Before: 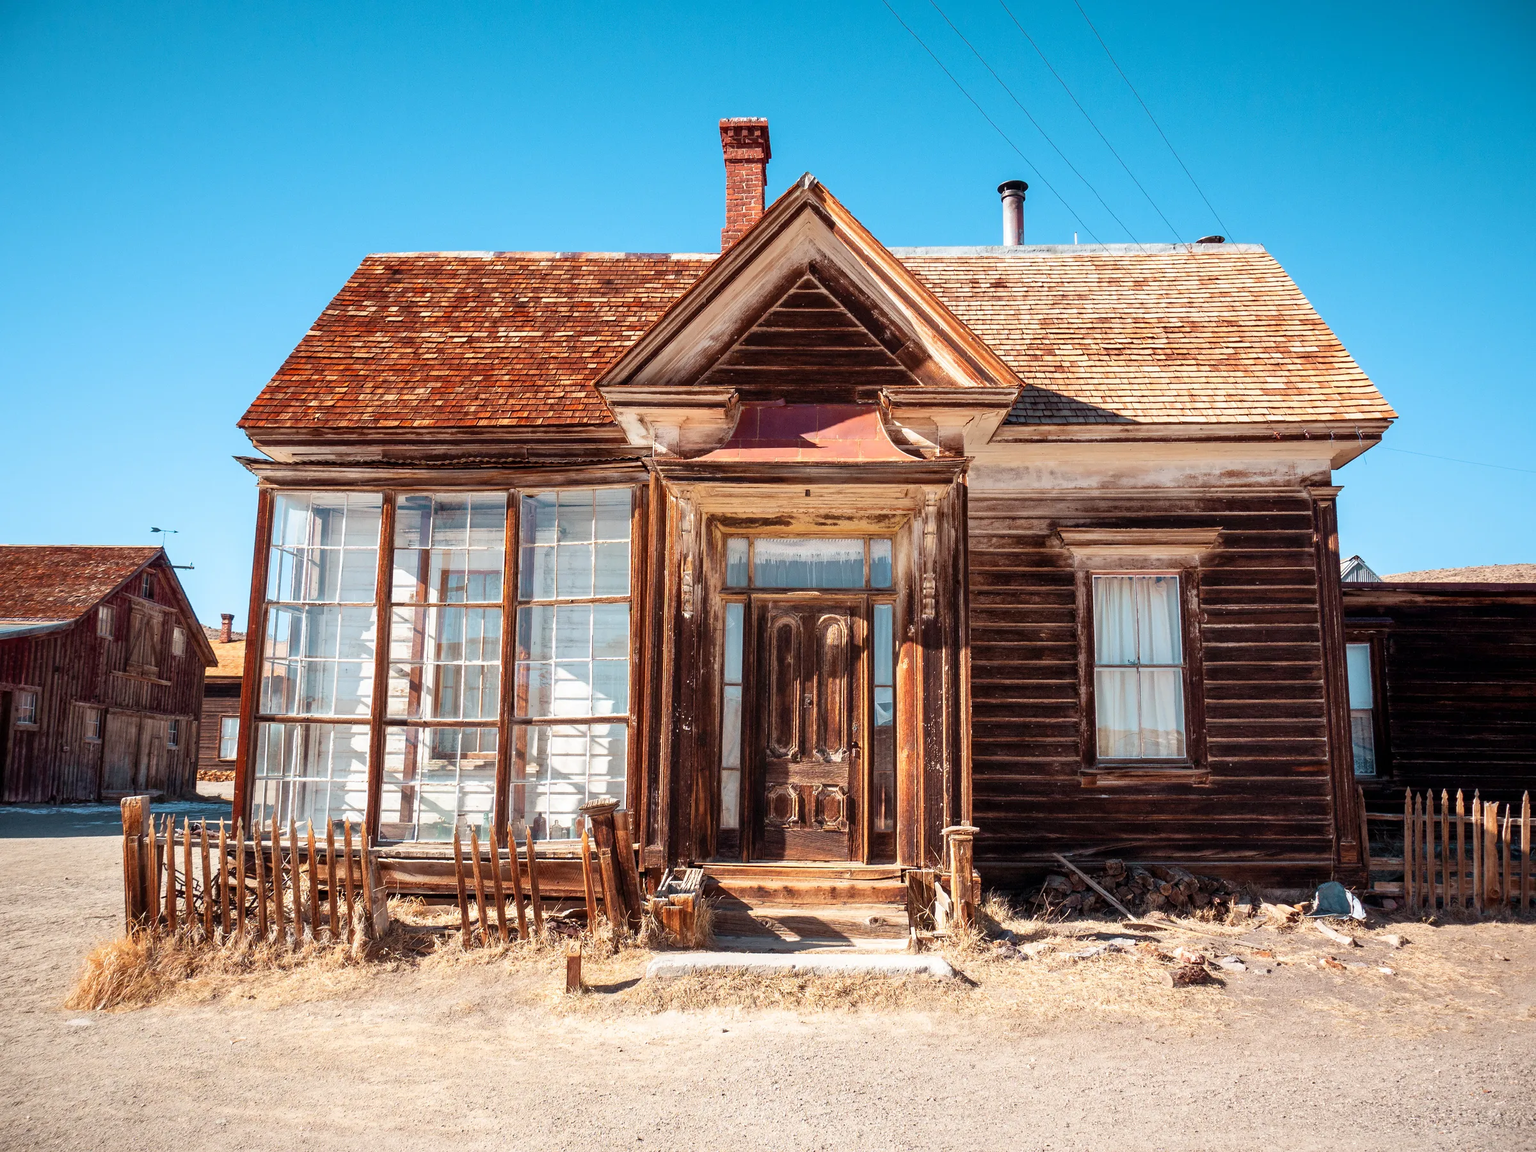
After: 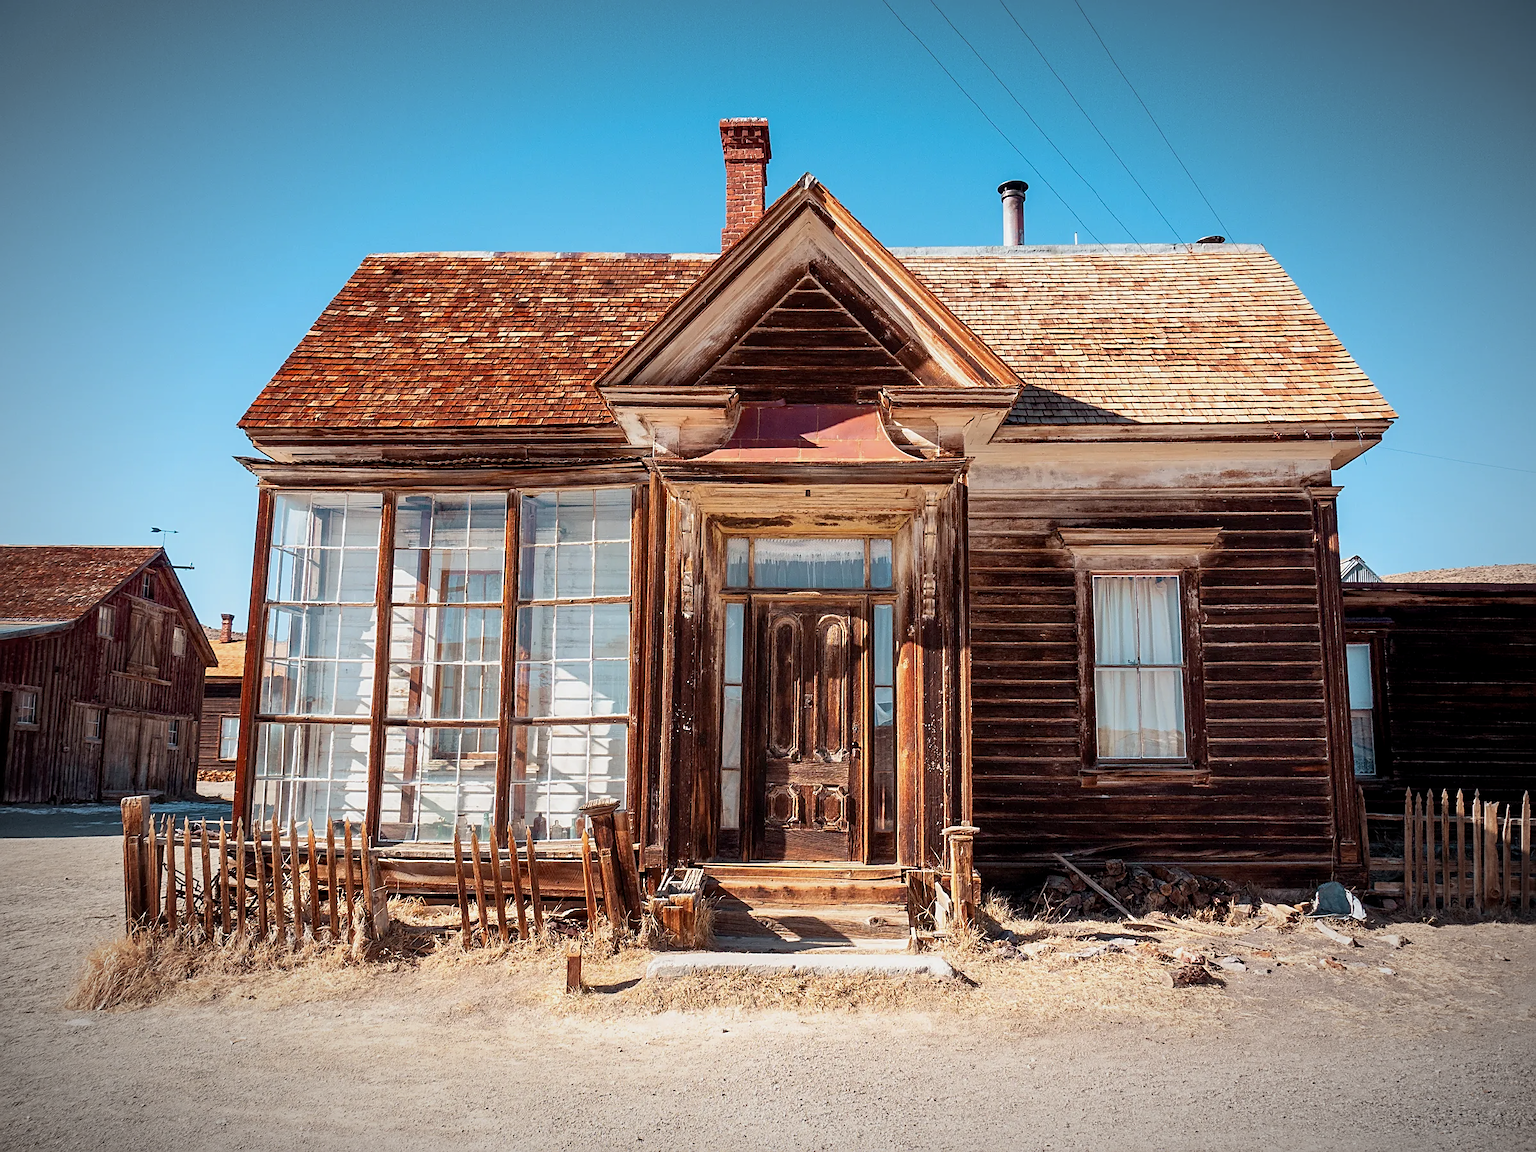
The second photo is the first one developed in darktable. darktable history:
vignetting: automatic ratio true
sharpen: on, module defaults
color calibration: illuminant same as pipeline (D50), adaptation none (bypass), x 0.331, y 0.334, temperature 5013.73 K
exposure: black level correction 0.002, exposure -0.202 EV, compensate highlight preservation false
